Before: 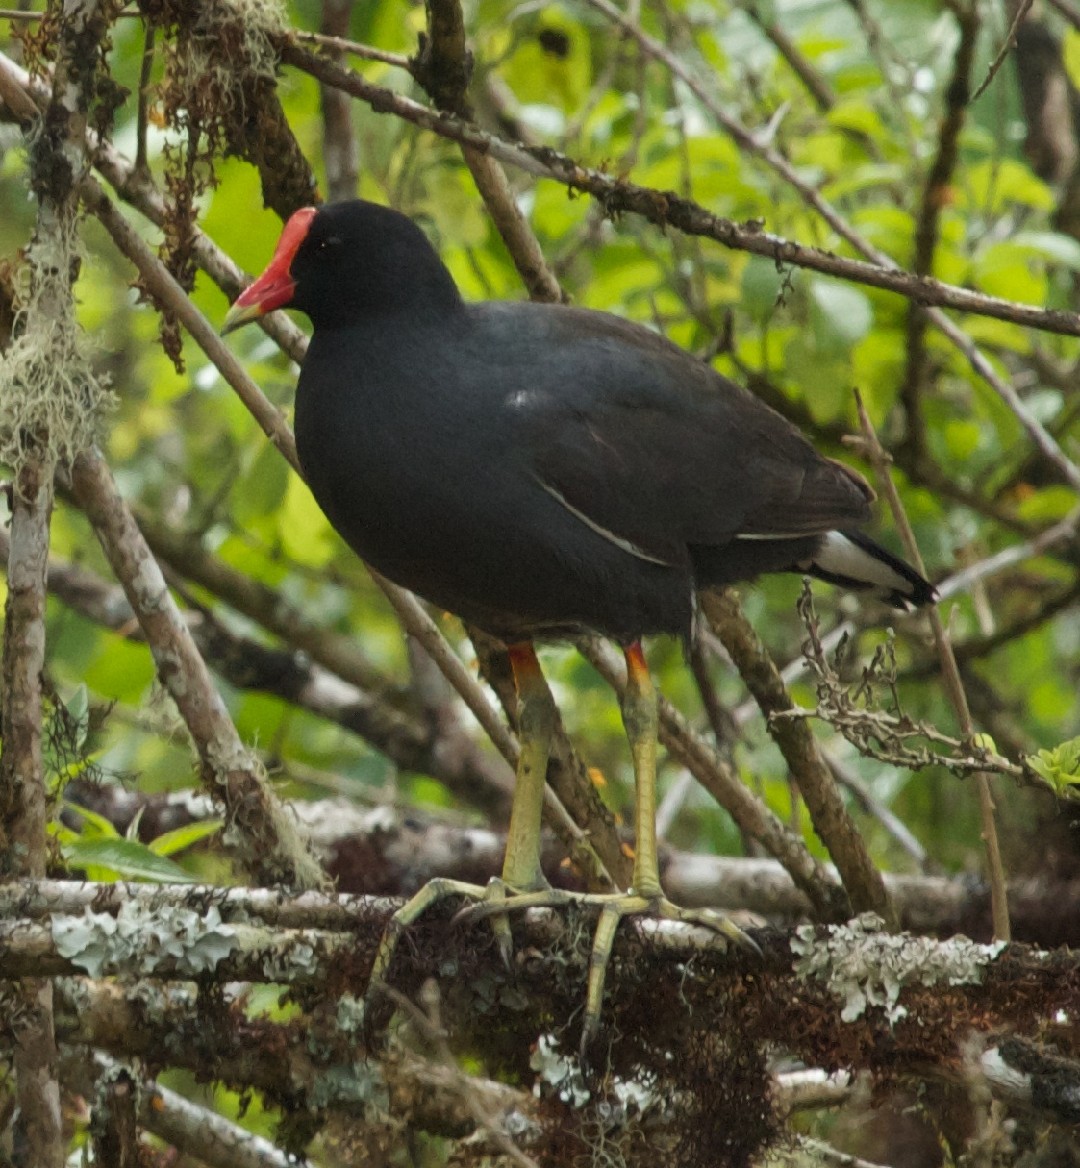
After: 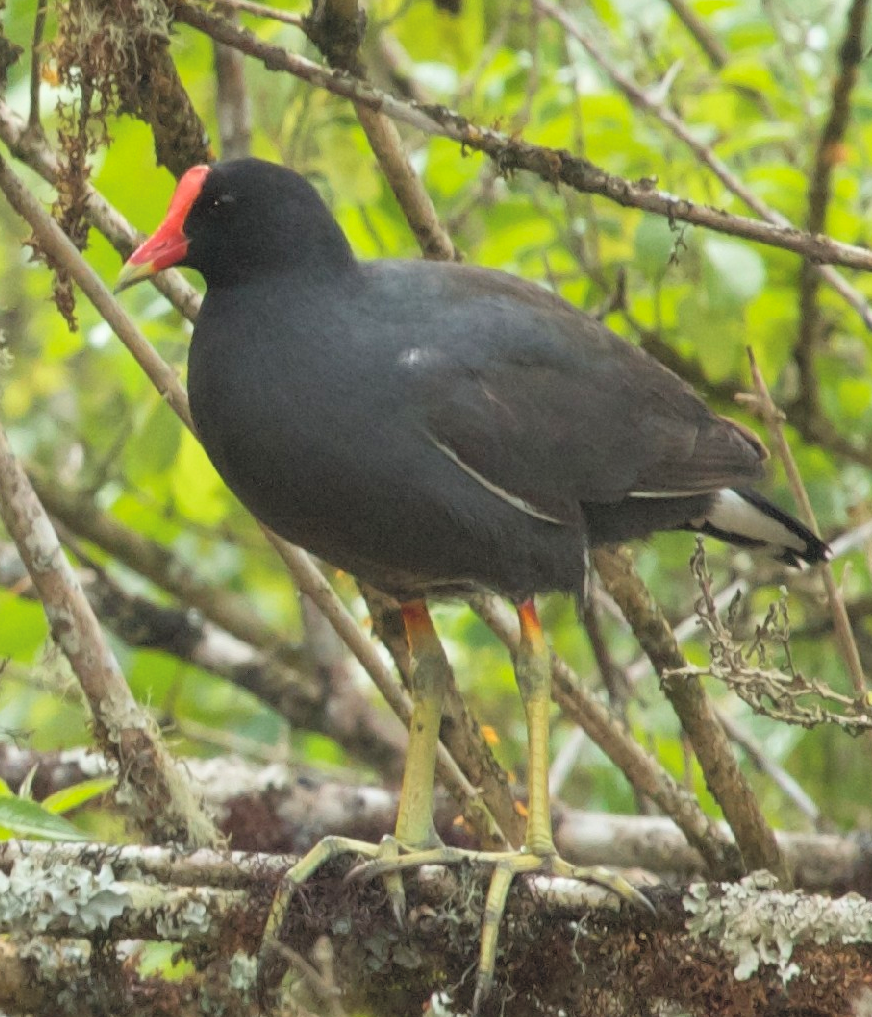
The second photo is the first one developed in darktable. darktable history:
crop: left 9.982%, top 3.663%, right 9.192%, bottom 9.222%
contrast brightness saturation: contrast 0.095, brightness 0.311, saturation 0.14
